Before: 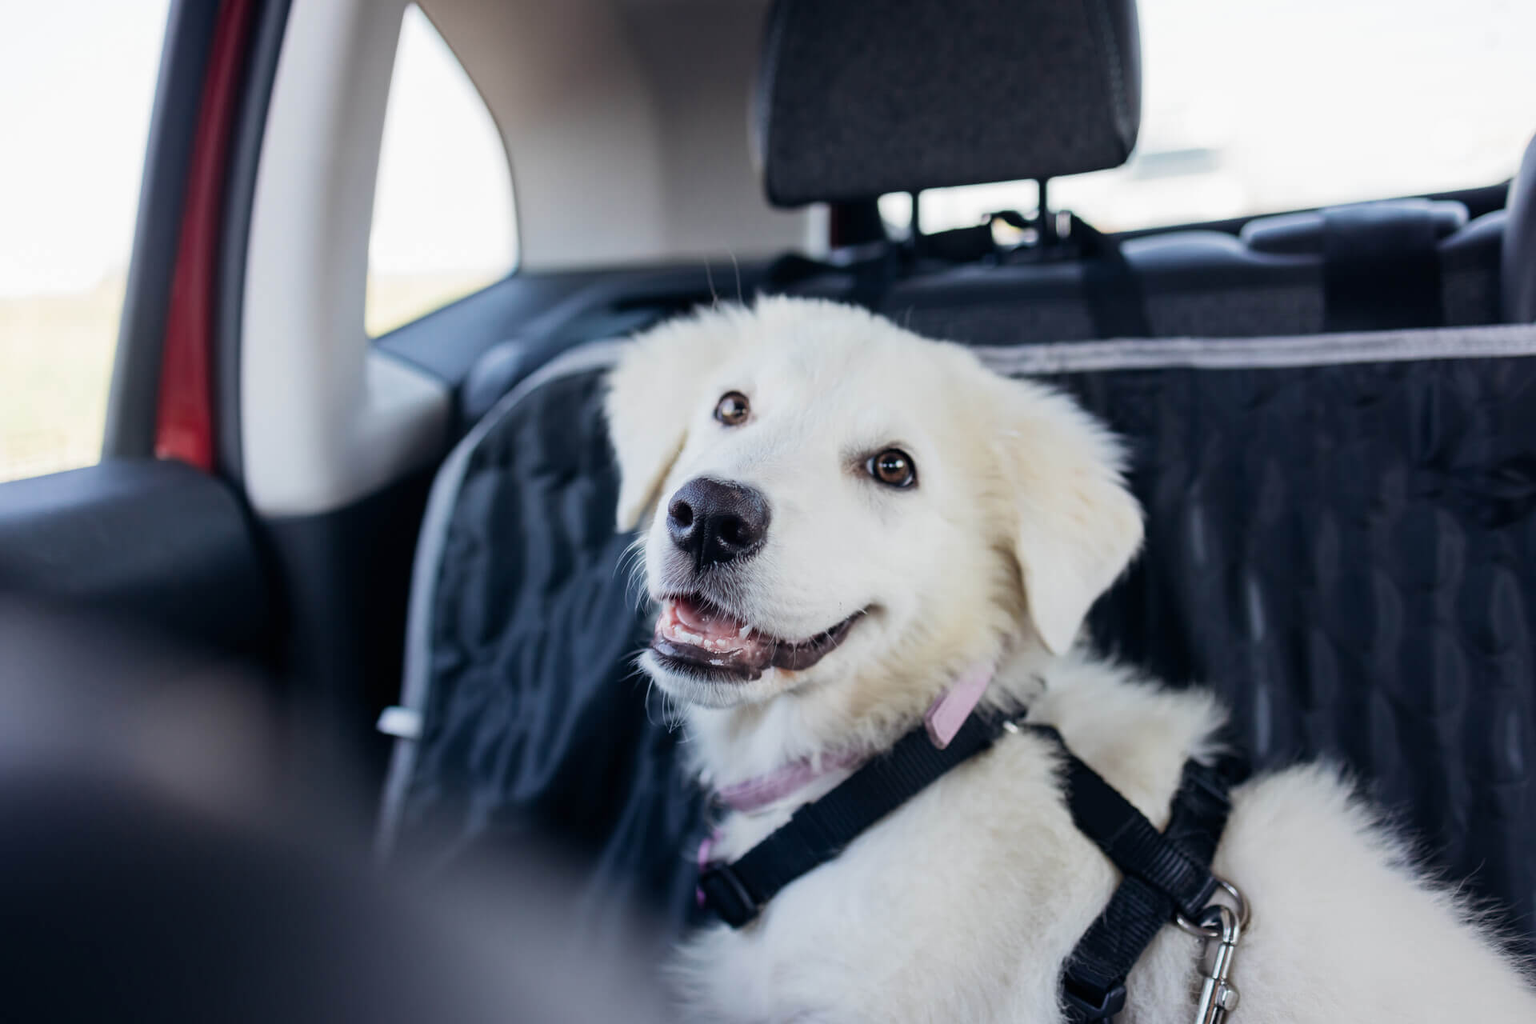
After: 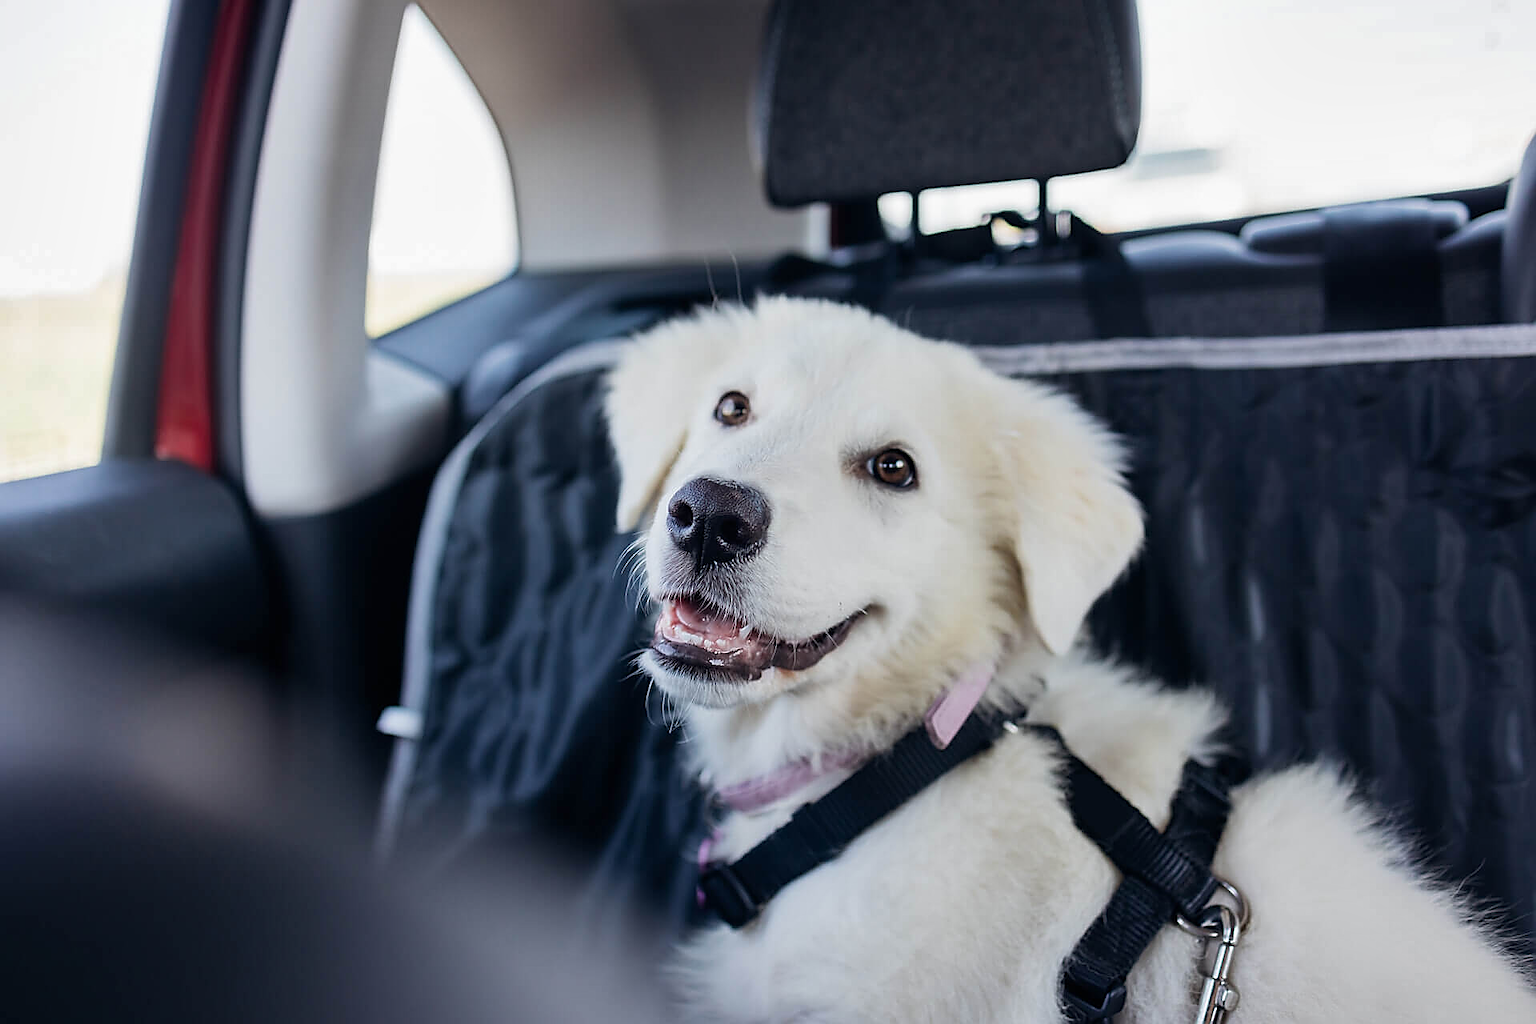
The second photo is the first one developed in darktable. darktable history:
sharpen: radius 1.369, amount 1.254, threshold 0.658
shadows and highlights: radius 105.94, shadows 23.56, highlights -58.78, highlights color adjustment 41.85%, low approximation 0.01, soften with gaussian
